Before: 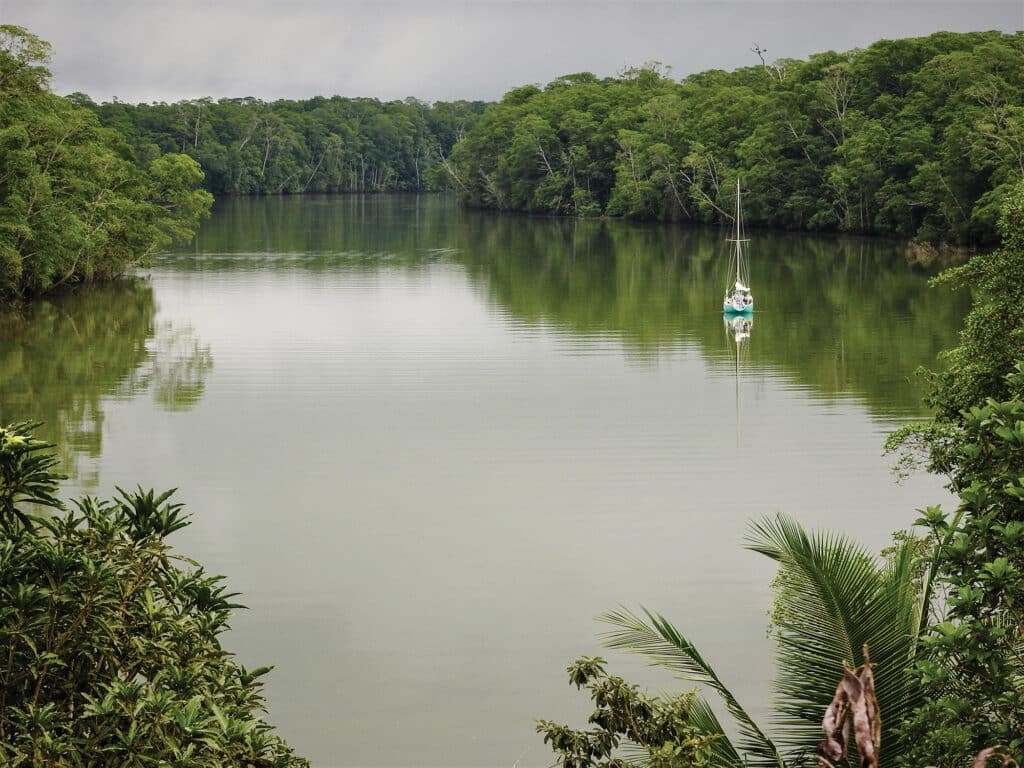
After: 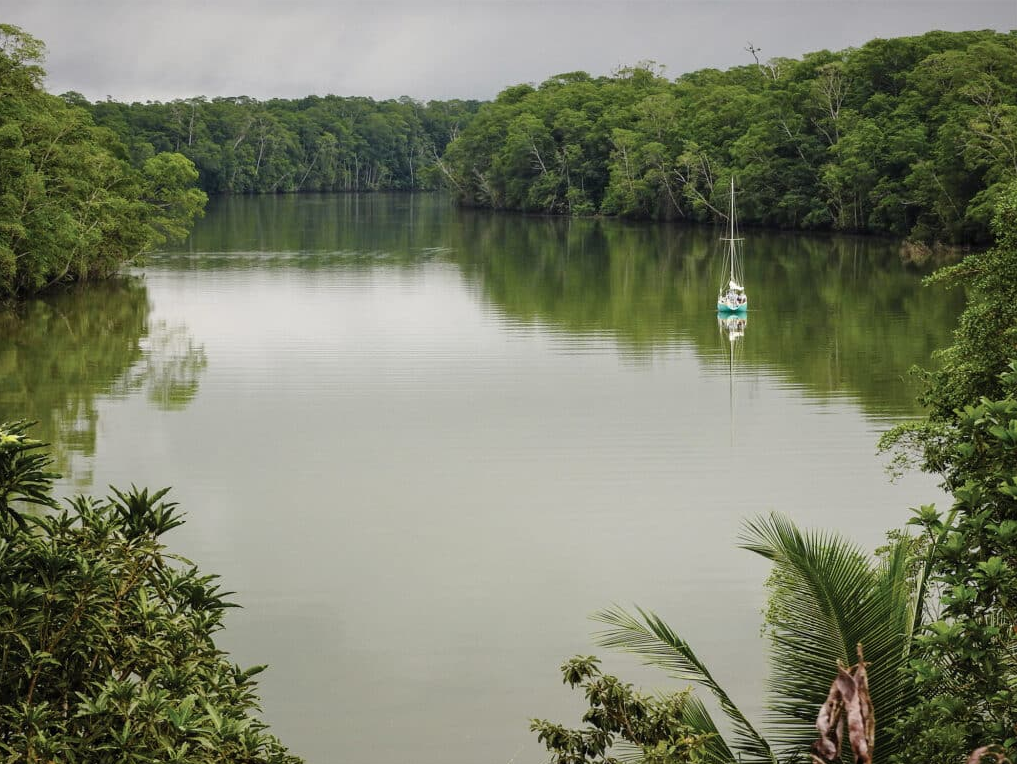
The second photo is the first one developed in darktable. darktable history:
crop and rotate: left 0.614%, top 0.179%, bottom 0.309%
white balance: emerald 1
